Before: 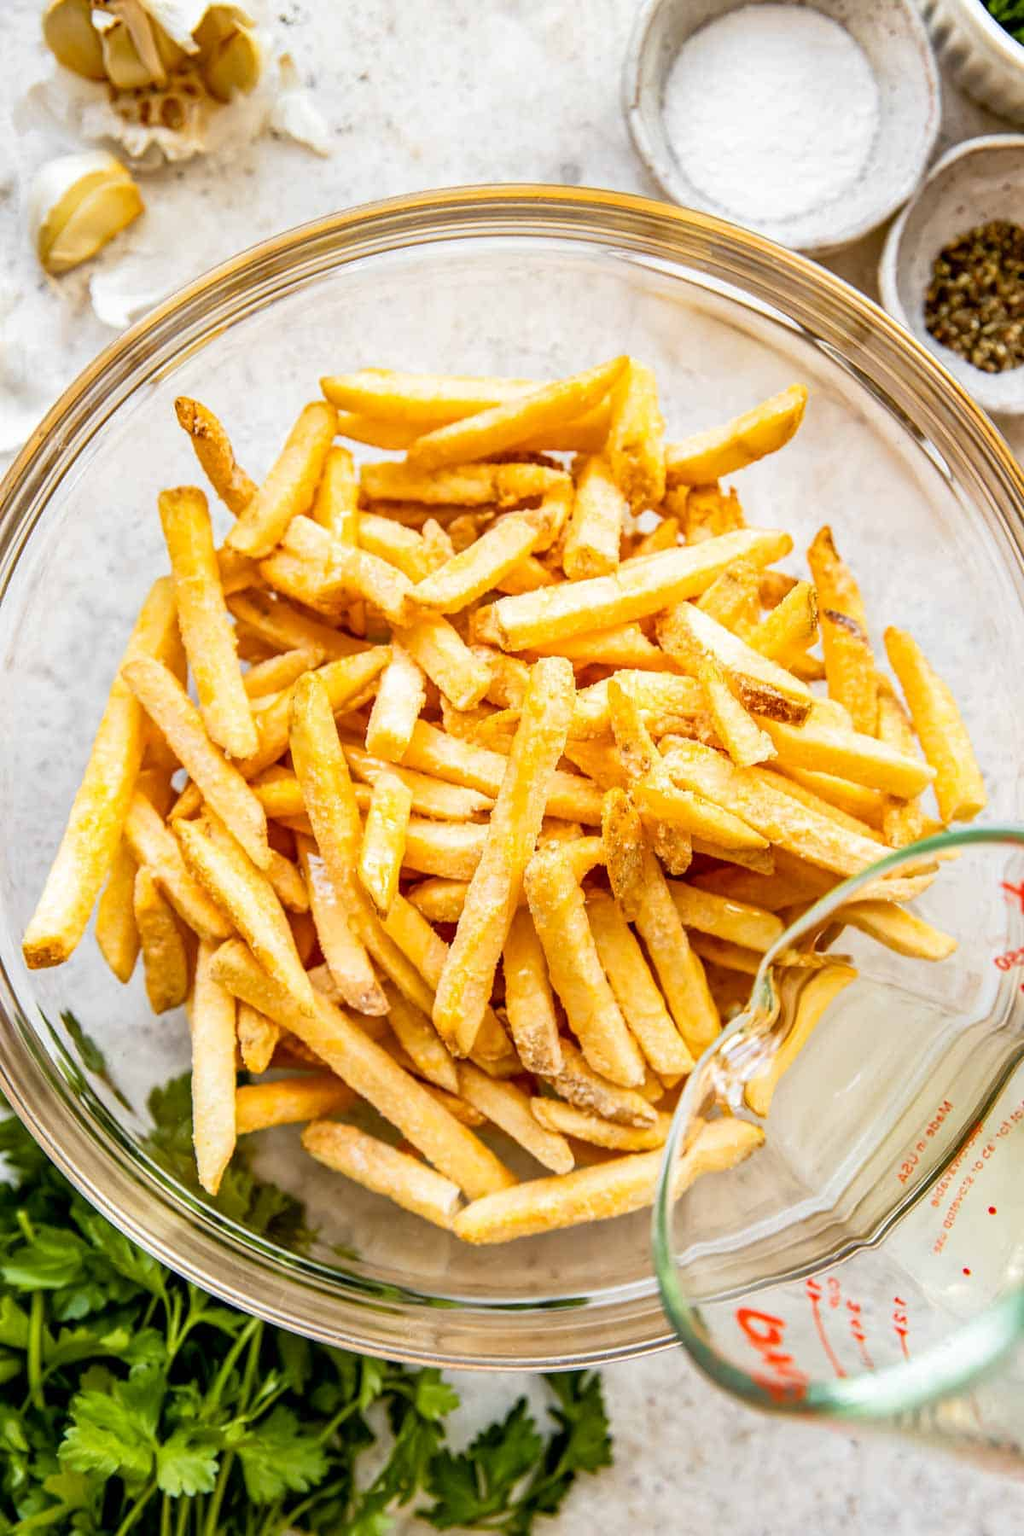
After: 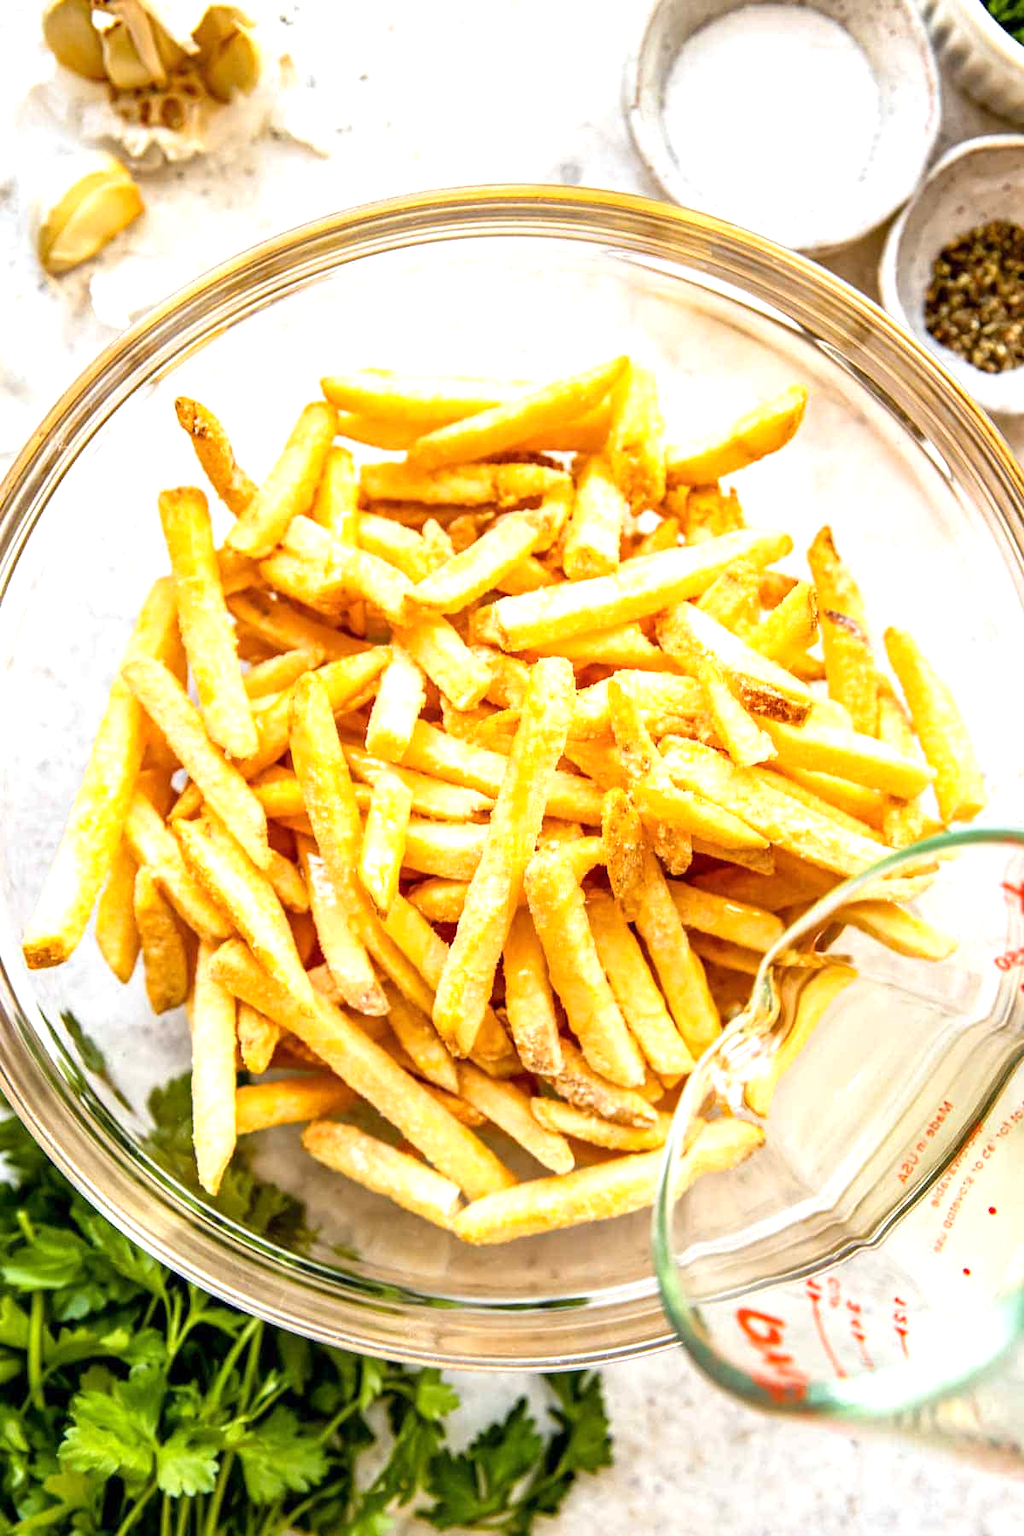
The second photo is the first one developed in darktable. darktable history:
exposure: exposure 0.565 EV, compensate exposure bias true, compensate highlight preservation false
